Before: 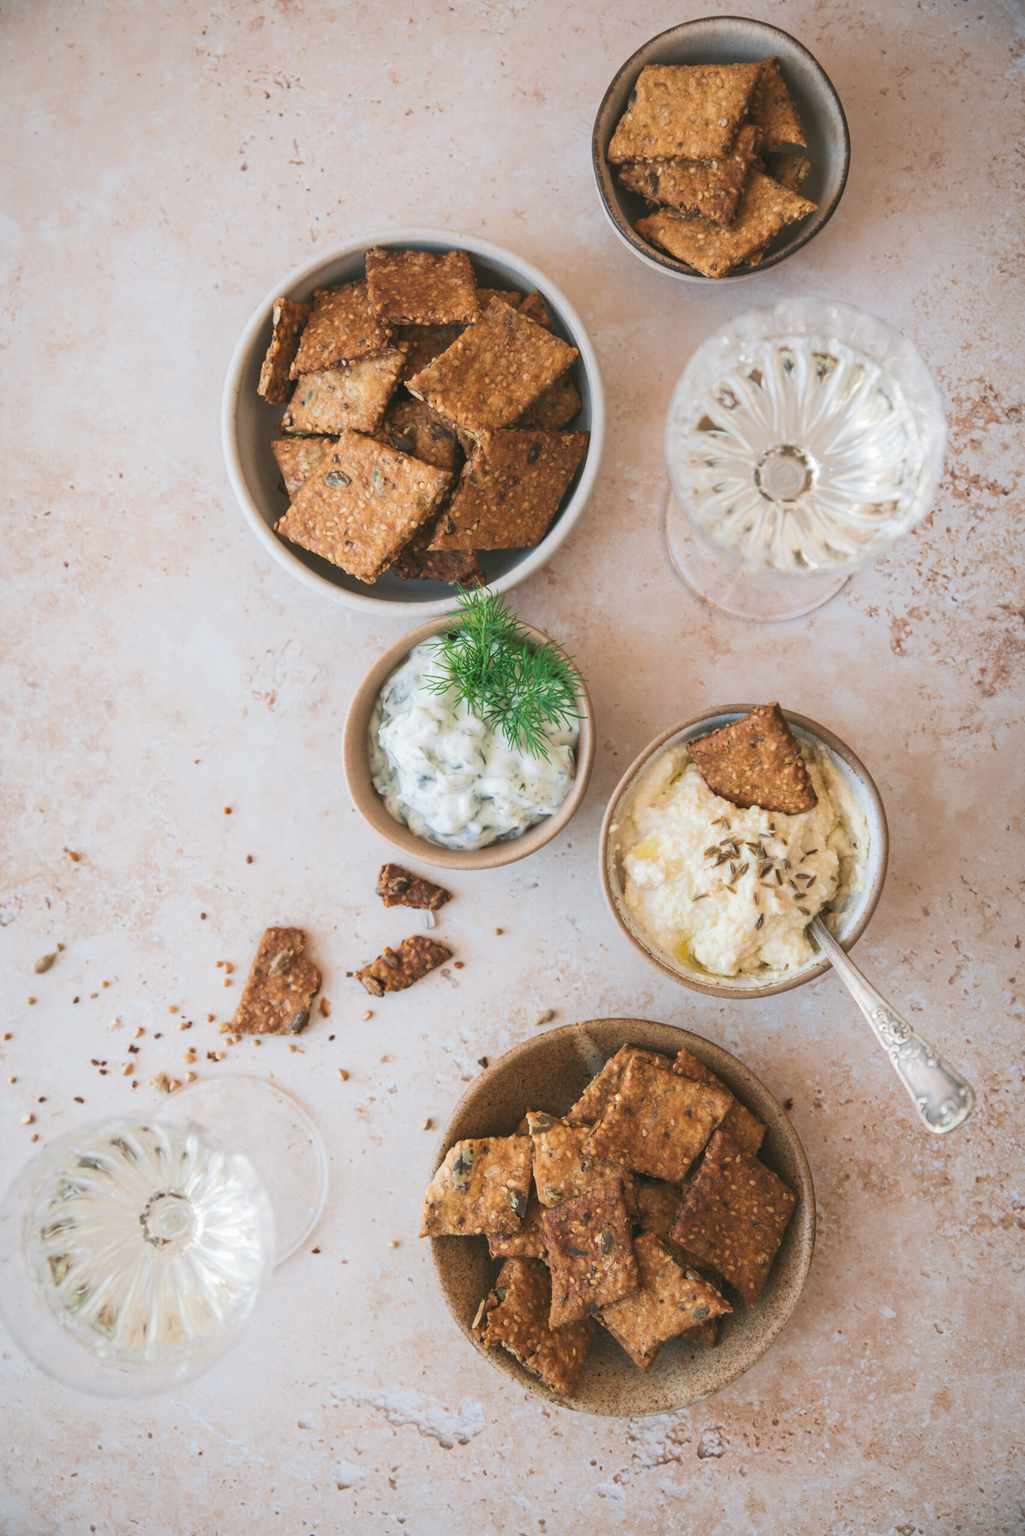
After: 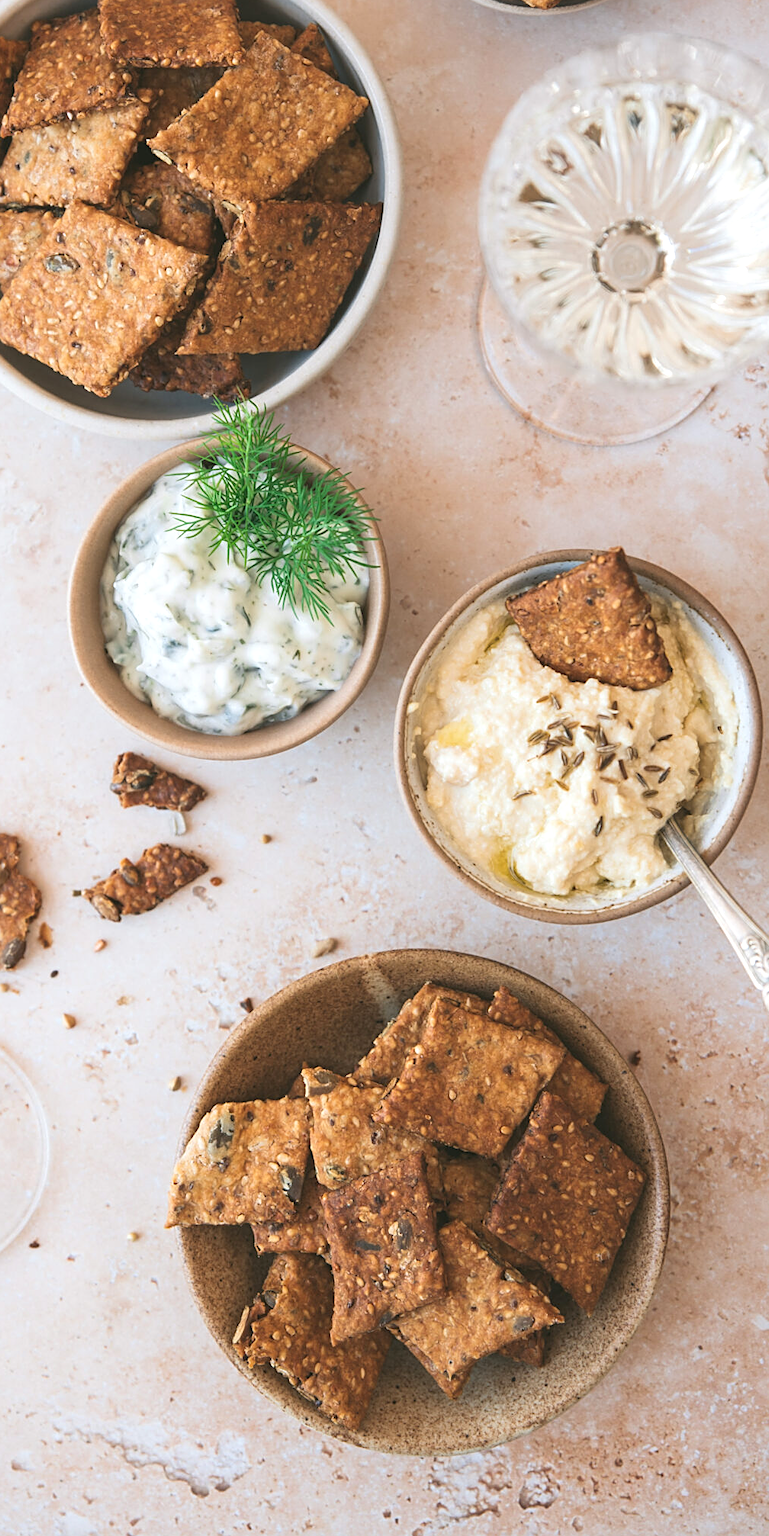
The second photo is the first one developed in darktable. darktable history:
white balance: emerald 1
crop and rotate: left 28.256%, top 17.734%, right 12.656%, bottom 3.573%
exposure: exposure 0.29 EV, compensate highlight preservation false
sharpen: on, module defaults
